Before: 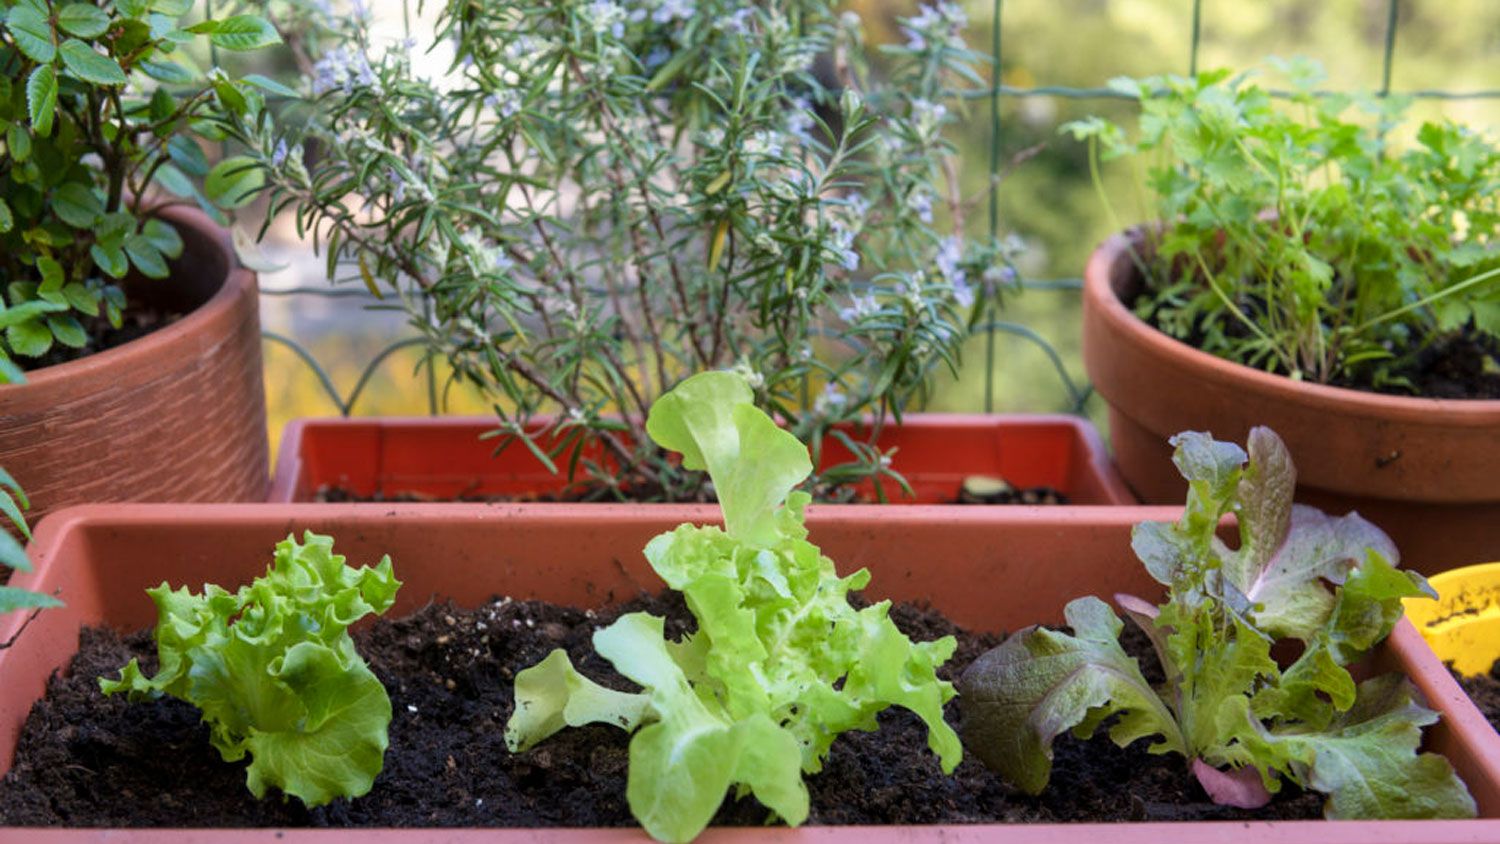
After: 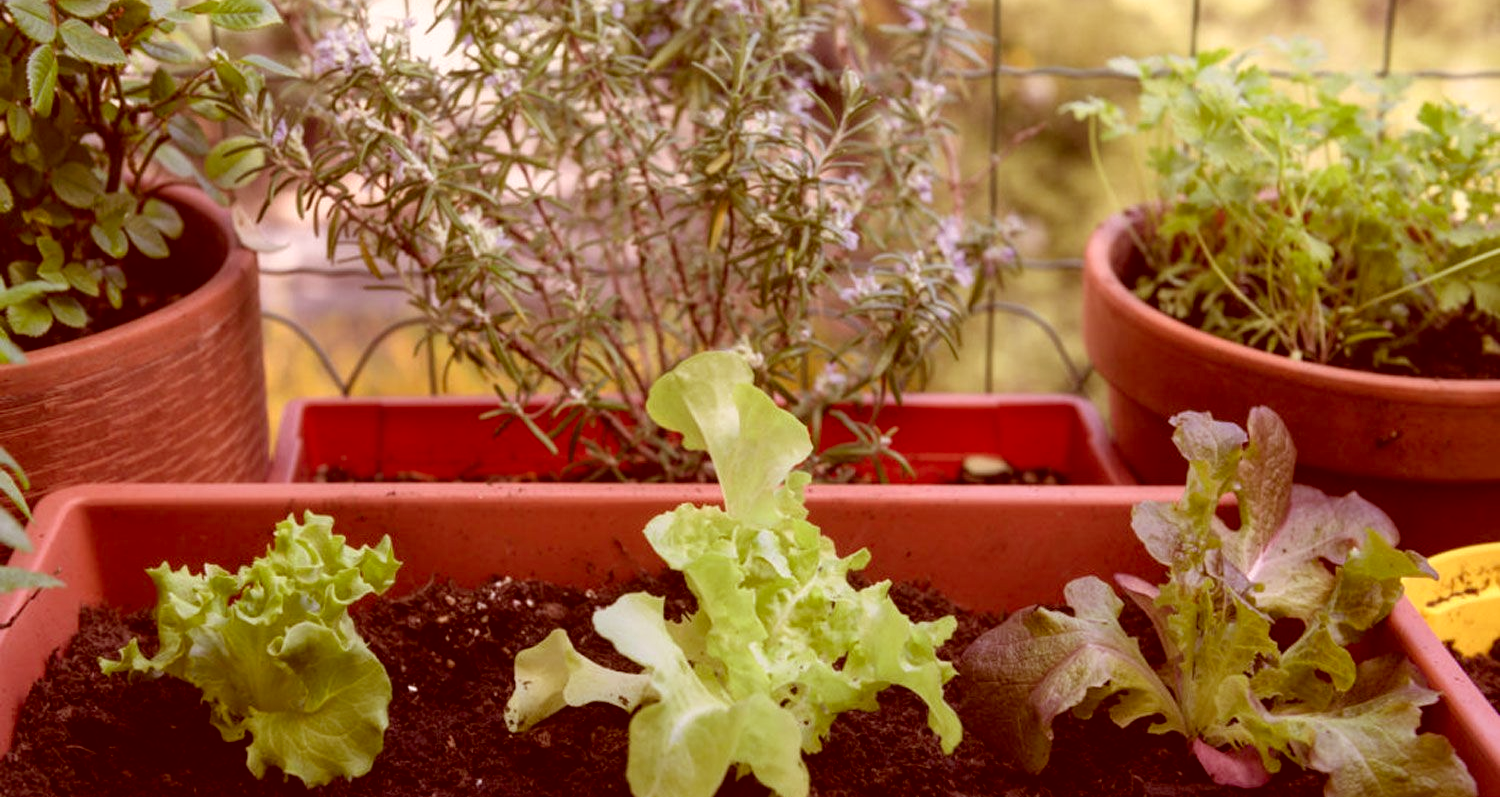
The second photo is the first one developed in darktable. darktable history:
color correction: highlights a* 9.03, highlights b* 8.71, shadows a* 40, shadows b* 40, saturation 0.8
crop and rotate: top 2.479%, bottom 3.018%
white balance: red 0.988, blue 1.017
